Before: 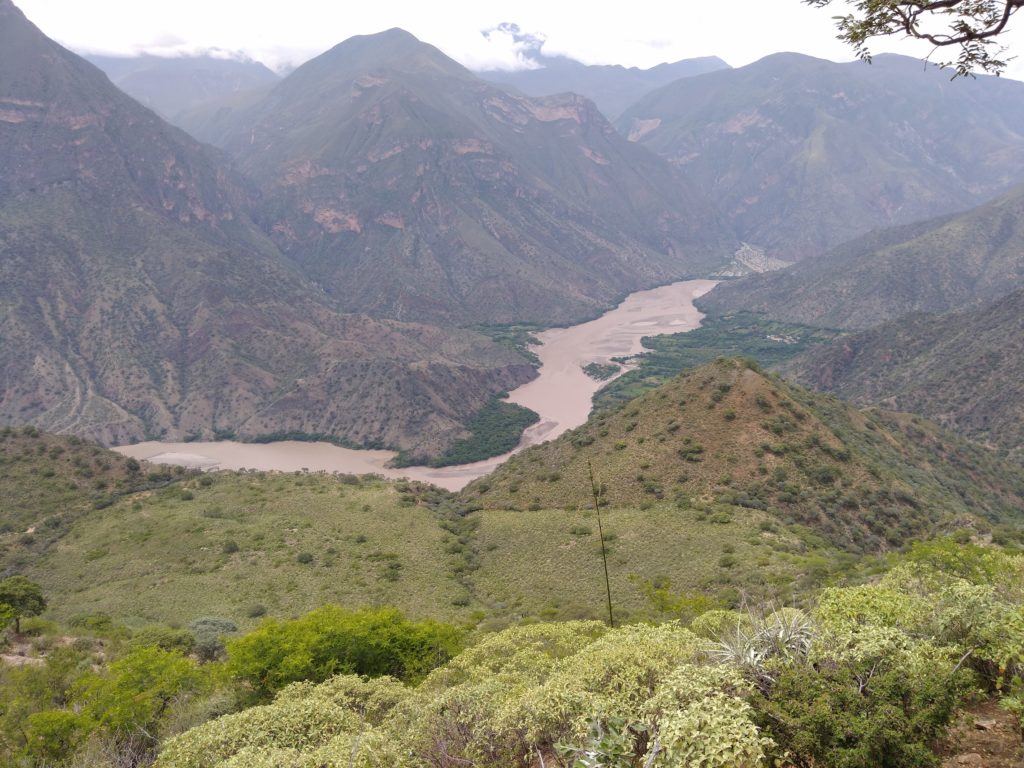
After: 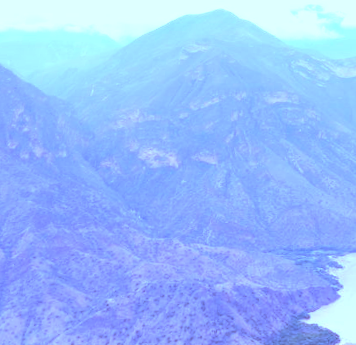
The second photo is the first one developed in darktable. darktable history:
white balance: red 0.766, blue 1.537
contrast brightness saturation: saturation 0.18
rgb levels: mode RGB, independent channels, levels [[0, 0.474, 1], [0, 0.5, 1], [0, 0.5, 1]]
crop and rotate: left 10.817%, top 0.062%, right 47.194%, bottom 53.626%
exposure: black level correction 0, exposure 1.1 EV, compensate exposure bias true, compensate highlight preservation false
rotate and perspective: rotation 0.72°, lens shift (vertical) -0.352, lens shift (horizontal) -0.051, crop left 0.152, crop right 0.859, crop top 0.019, crop bottom 0.964
